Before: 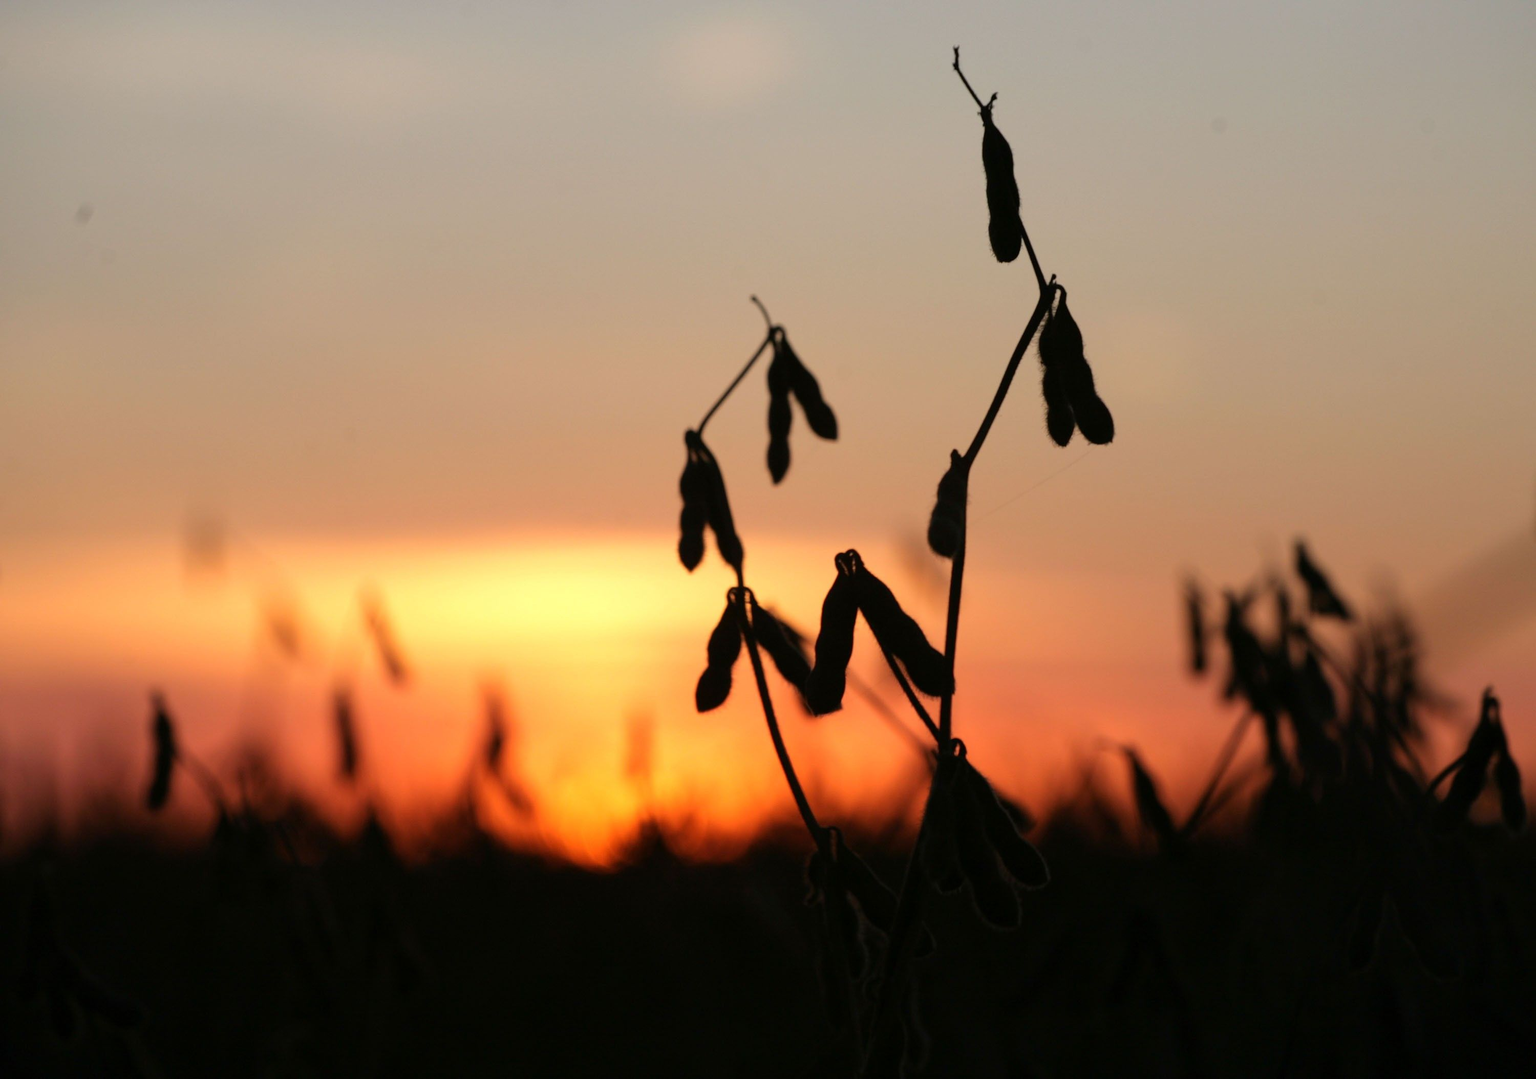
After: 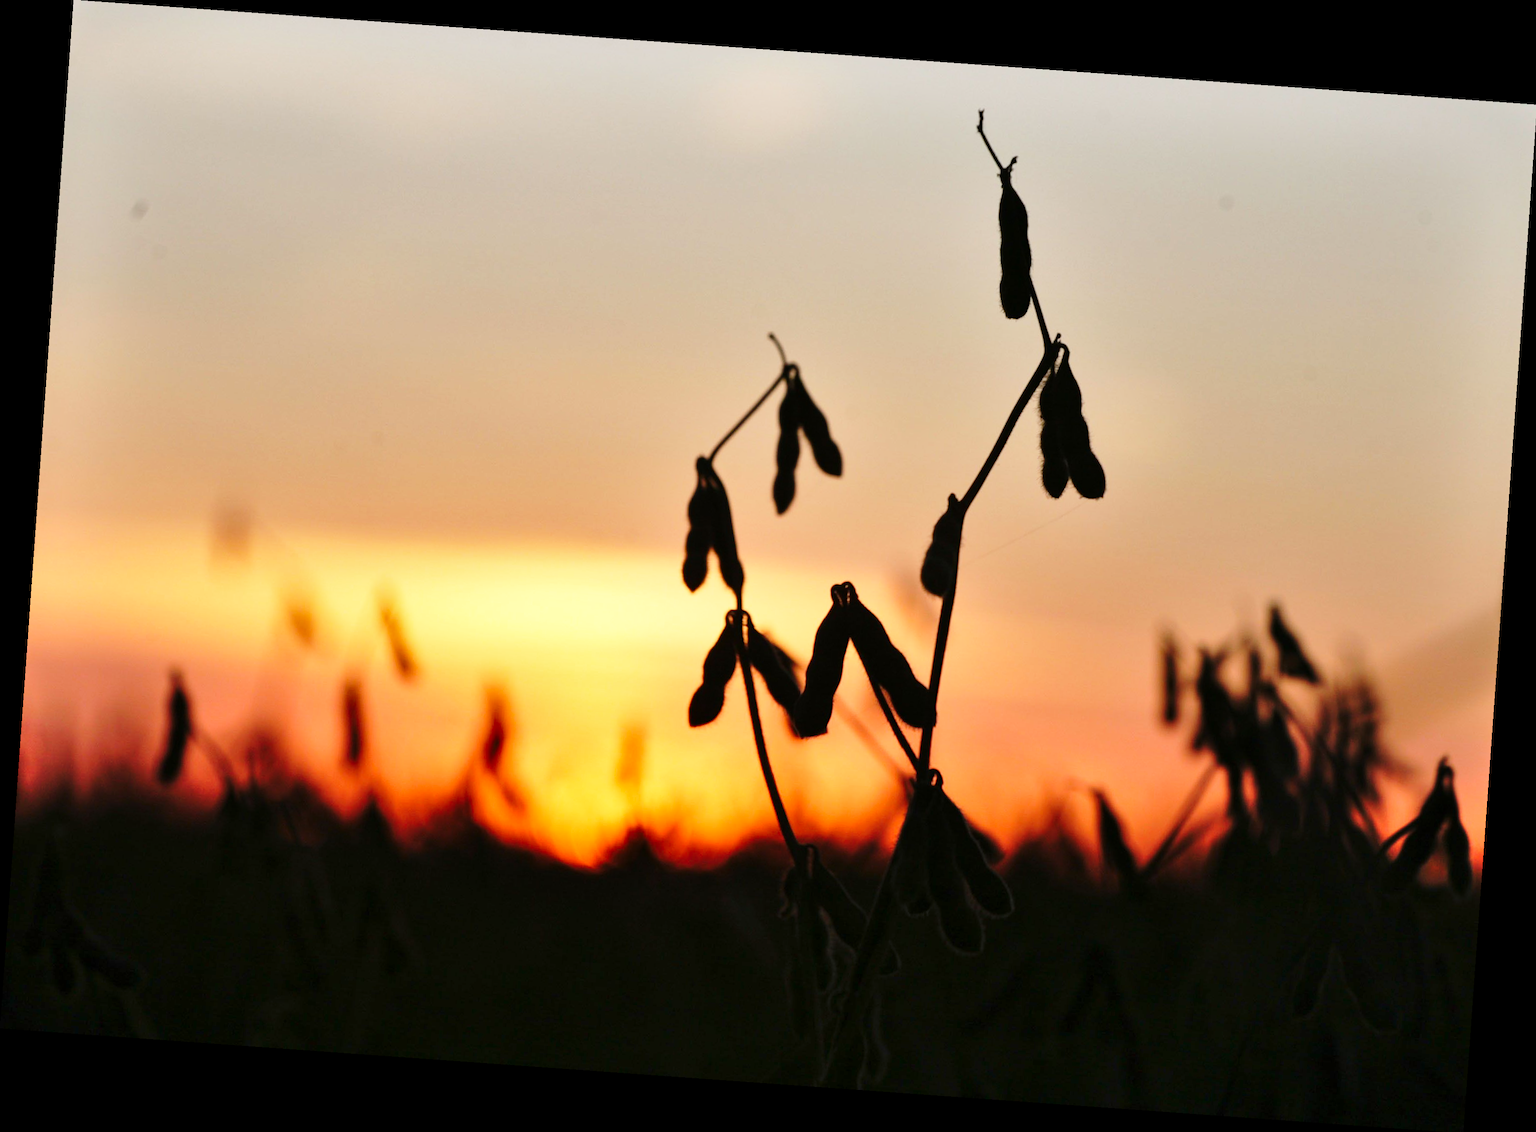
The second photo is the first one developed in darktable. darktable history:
shadows and highlights: soften with gaussian
base curve: curves: ch0 [(0, 0) (0.028, 0.03) (0.121, 0.232) (0.46, 0.748) (0.859, 0.968) (1, 1)], preserve colors none
rotate and perspective: rotation 4.1°, automatic cropping off
